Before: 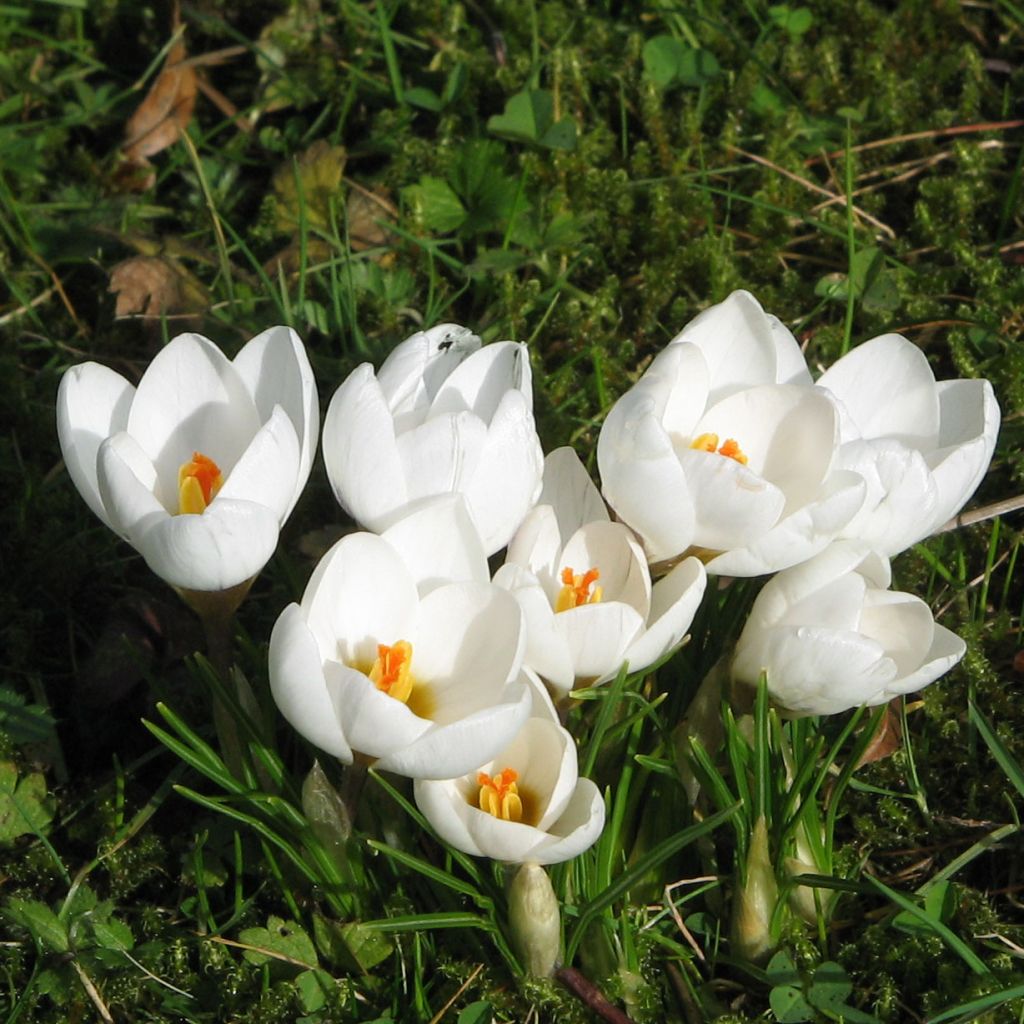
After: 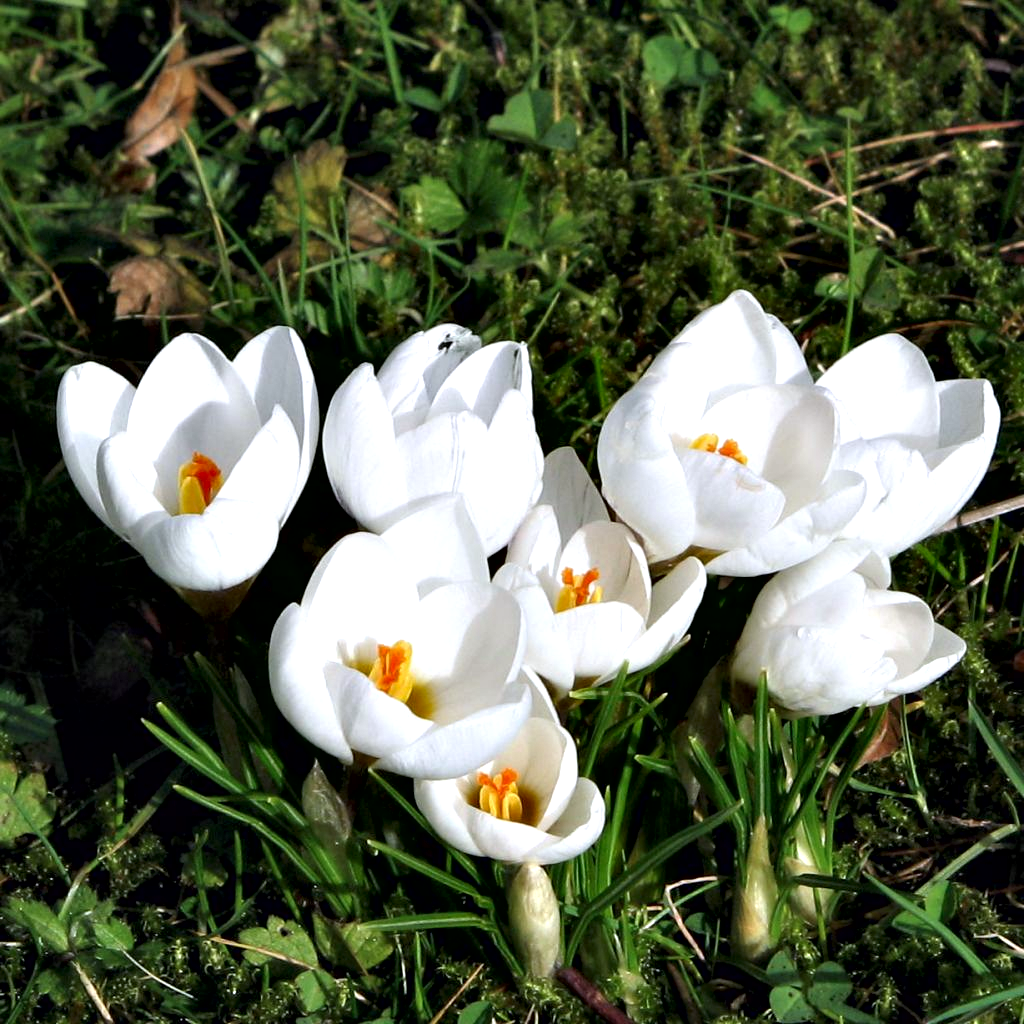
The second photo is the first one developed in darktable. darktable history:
contrast equalizer: y [[0.6 ×6], [0.55 ×6], [0 ×6], [0 ×6], [0 ×6]]
color calibration: illuminant as shot in camera, x 0.358, y 0.373, temperature 4628.91 K
local contrast: mode bilateral grid, contrast 15, coarseness 37, detail 106%, midtone range 0.2
